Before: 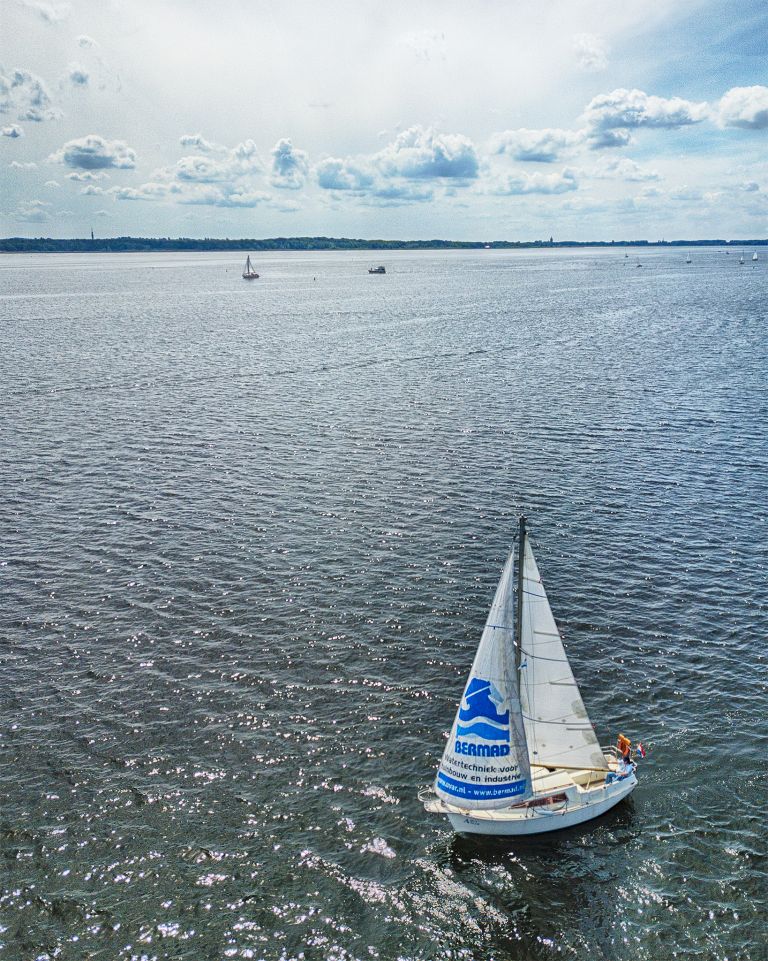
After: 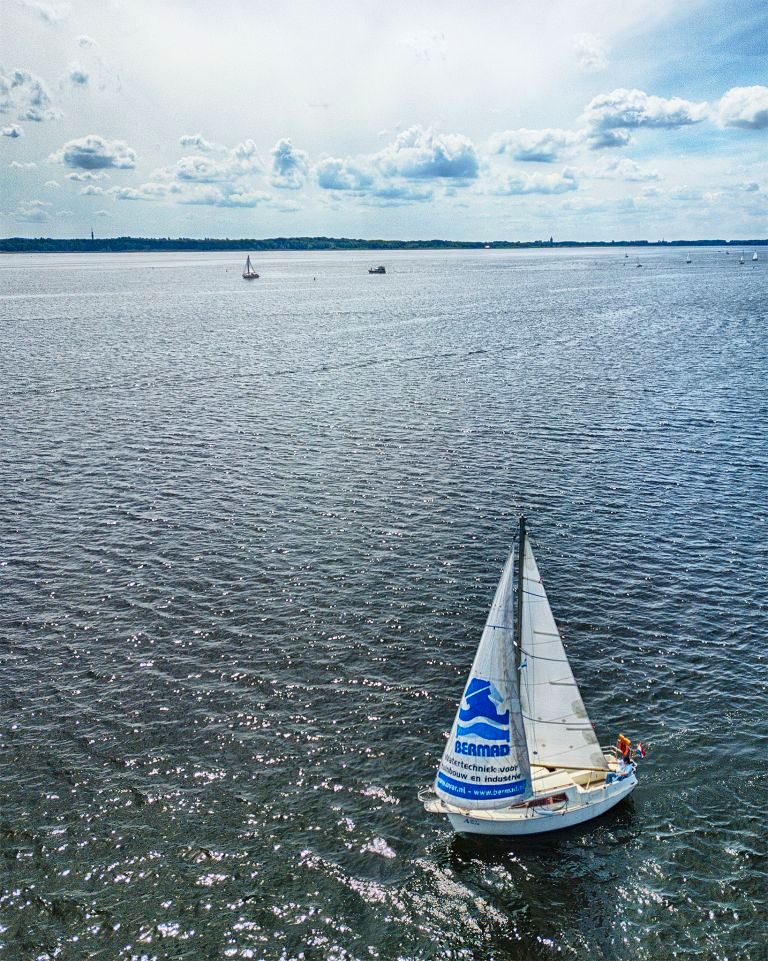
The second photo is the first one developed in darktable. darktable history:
contrast brightness saturation: contrast 0.132, brightness -0.049, saturation 0.153
